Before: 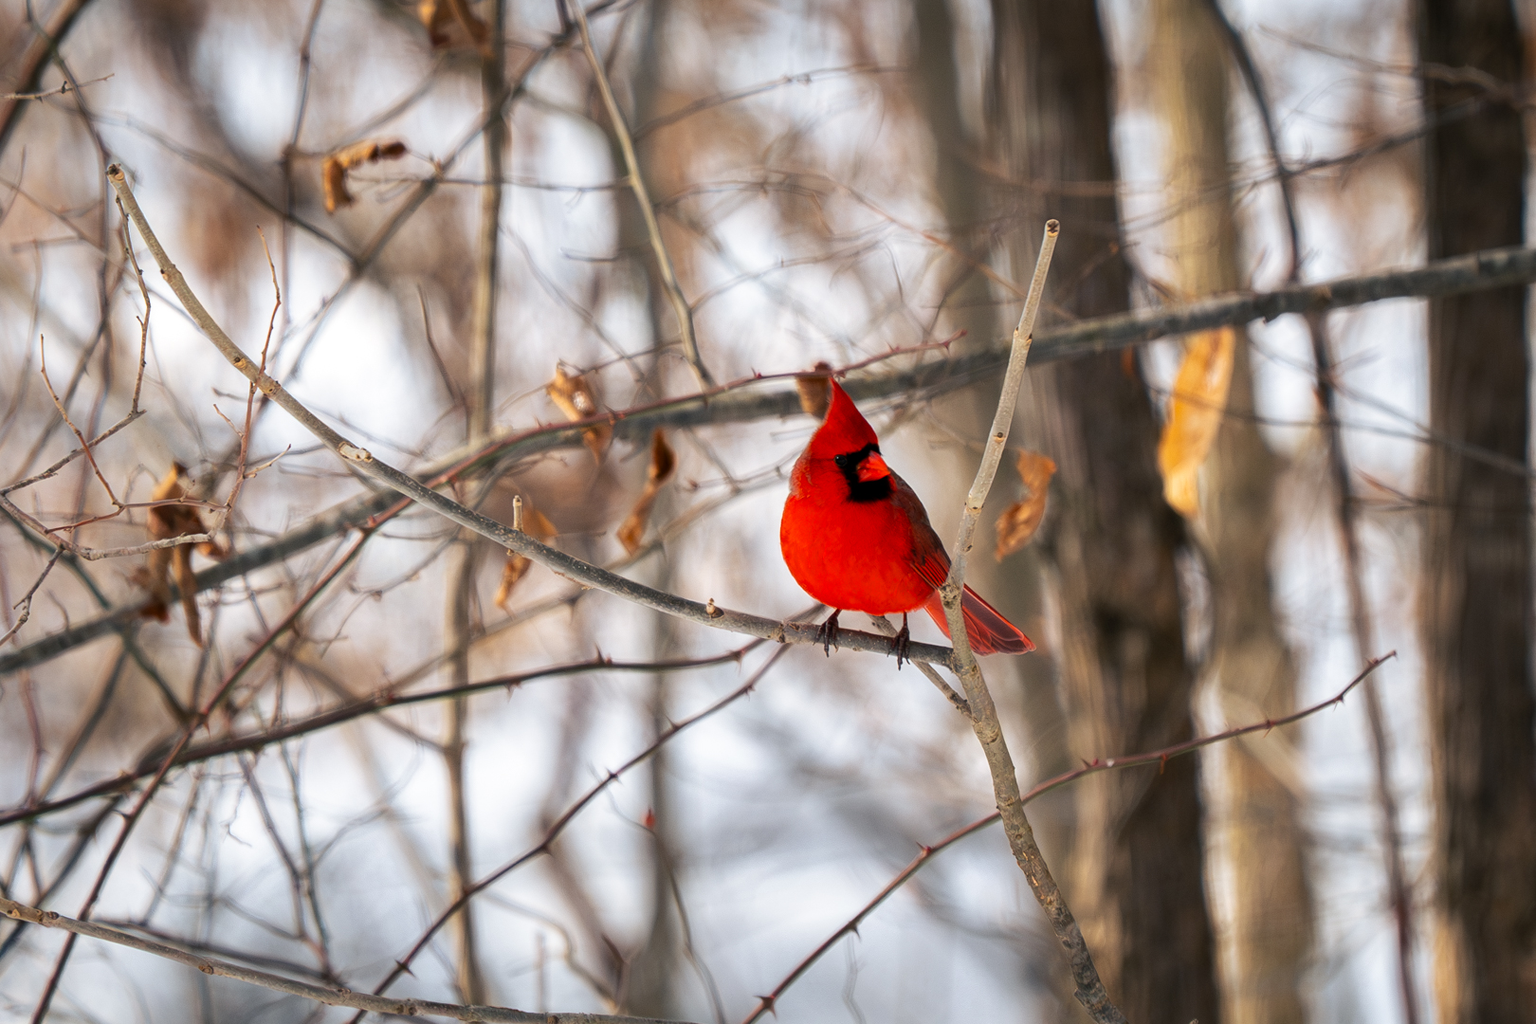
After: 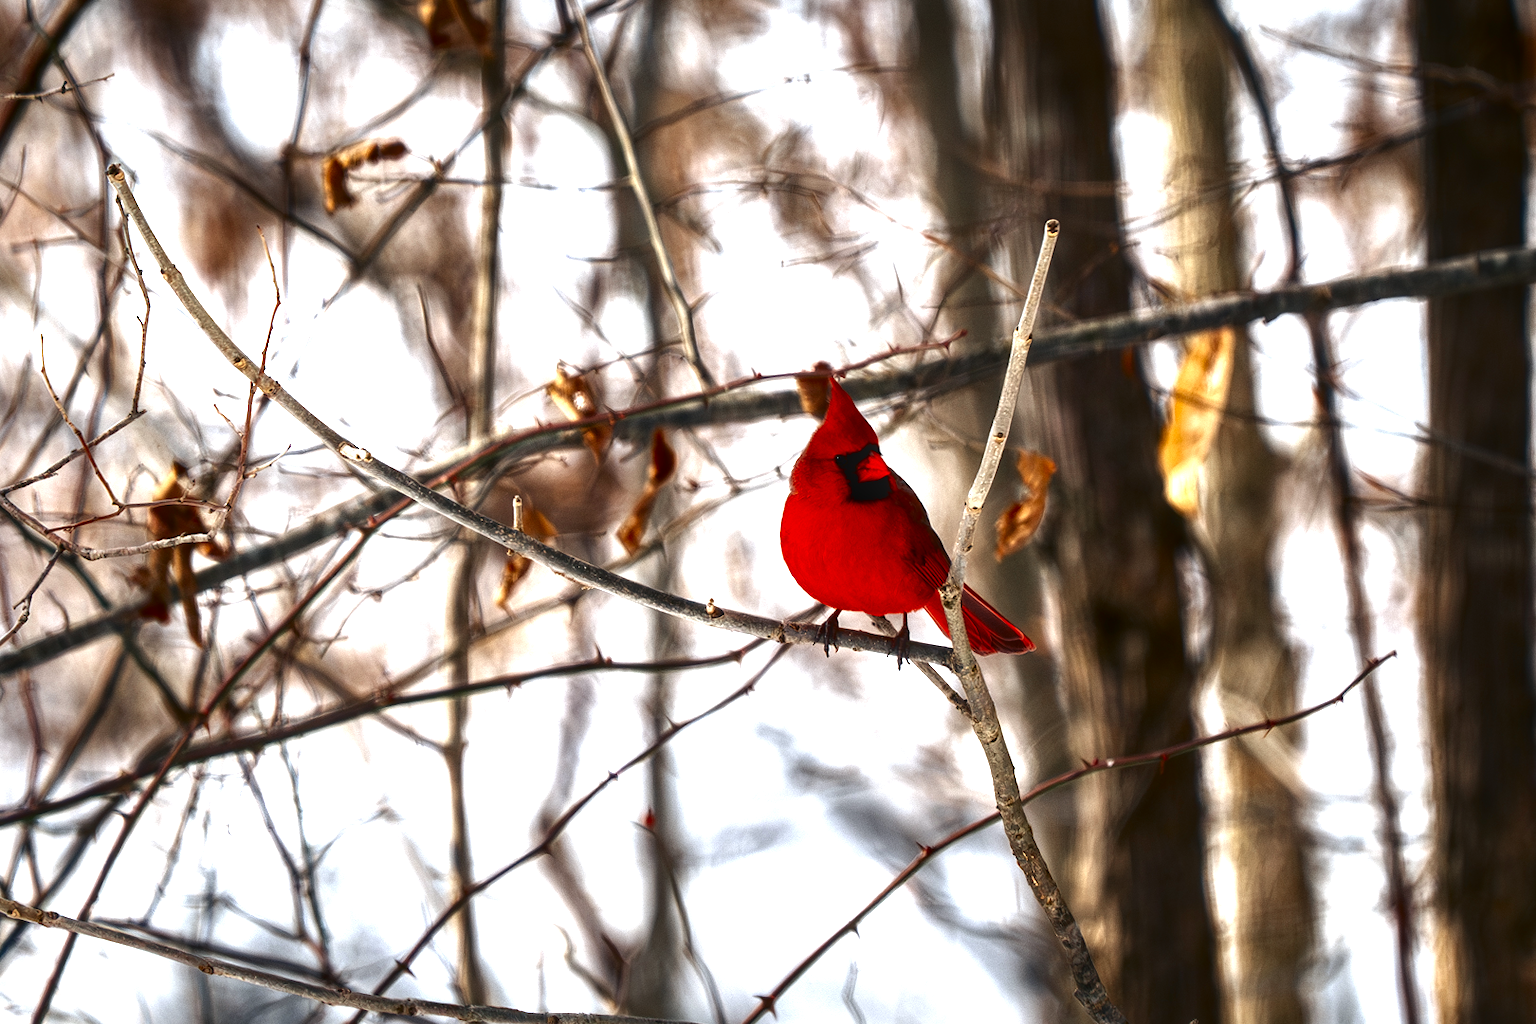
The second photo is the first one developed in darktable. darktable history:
local contrast: on, module defaults
white balance: red 0.986, blue 1.01
color zones: curves: ch0 [(0, 0.5) (0.125, 0.4) (0.25, 0.5) (0.375, 0.4) (0.5, 0.4) (0.625, 0.6) (0.75, 0.6) (0.875, 0.5)]; ch1 [(0, 0.35) (0.125, 0.45) (0.25, 0.35) (0.375, 0.35) (0.5, 0.35) (0.625, 0.35) (0.75, 0.45) (0.875, 0.35)]; ch2 [(0, 0.6) (0.125, 0.5) (0.25, 0.5) (0.375, 0.6) (0.5, 0.6) (0.625, 0.5) (0.75, 0.5) (0.875, 0.5)]
exposure: black level correction 0, exposure 1 EV, compensate exposure bias true, compensate highlight preservation false
contrast brightness saturation: contrast 0.09, brightness -0.59, saturation 0.17
